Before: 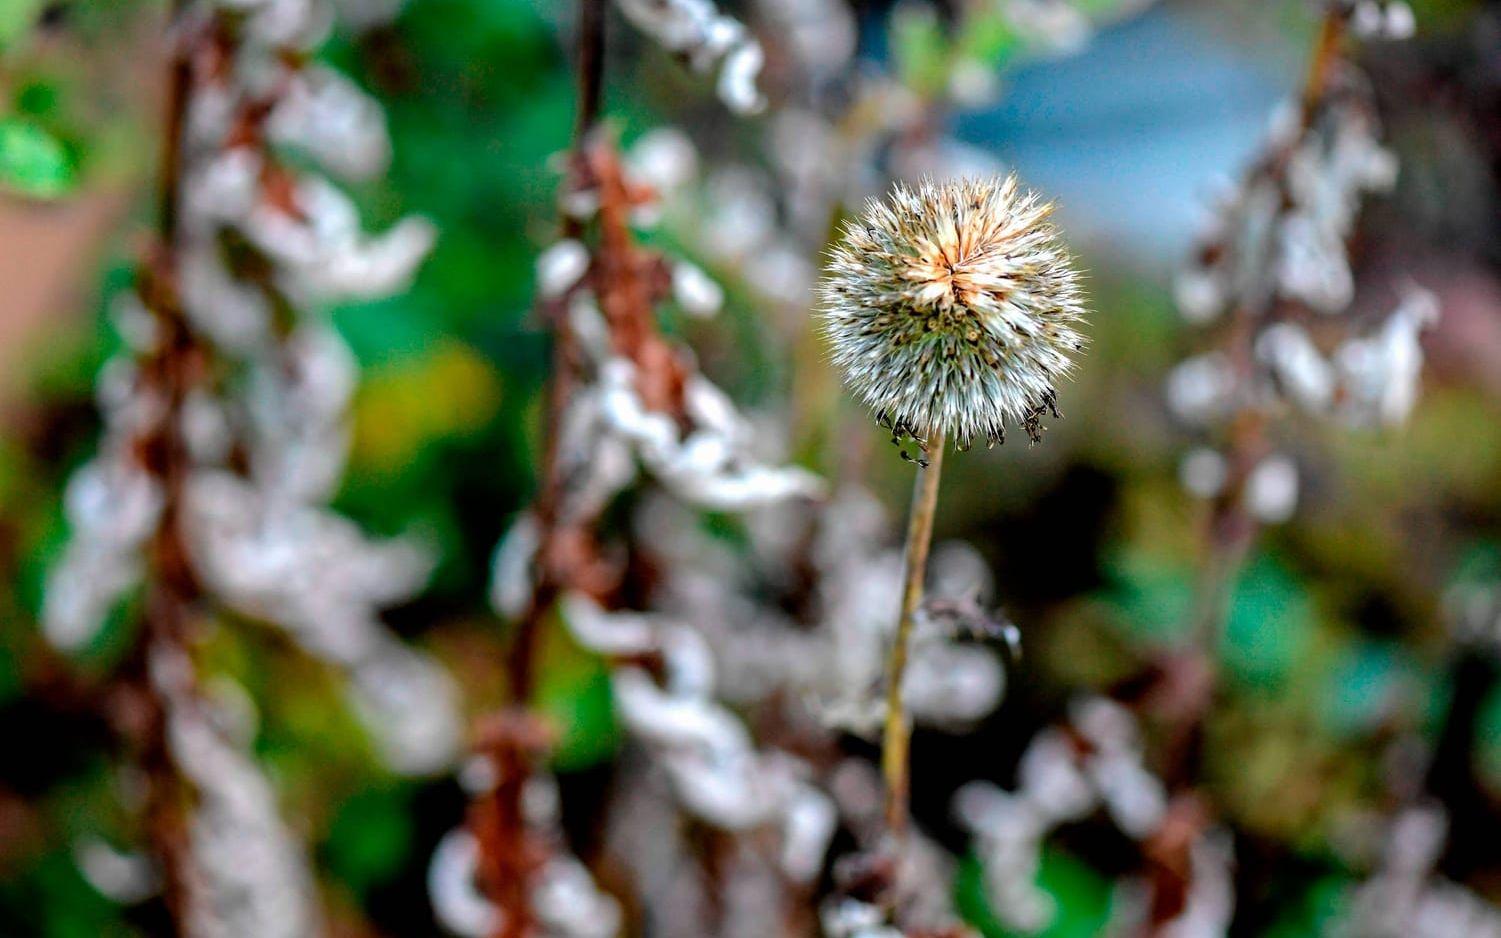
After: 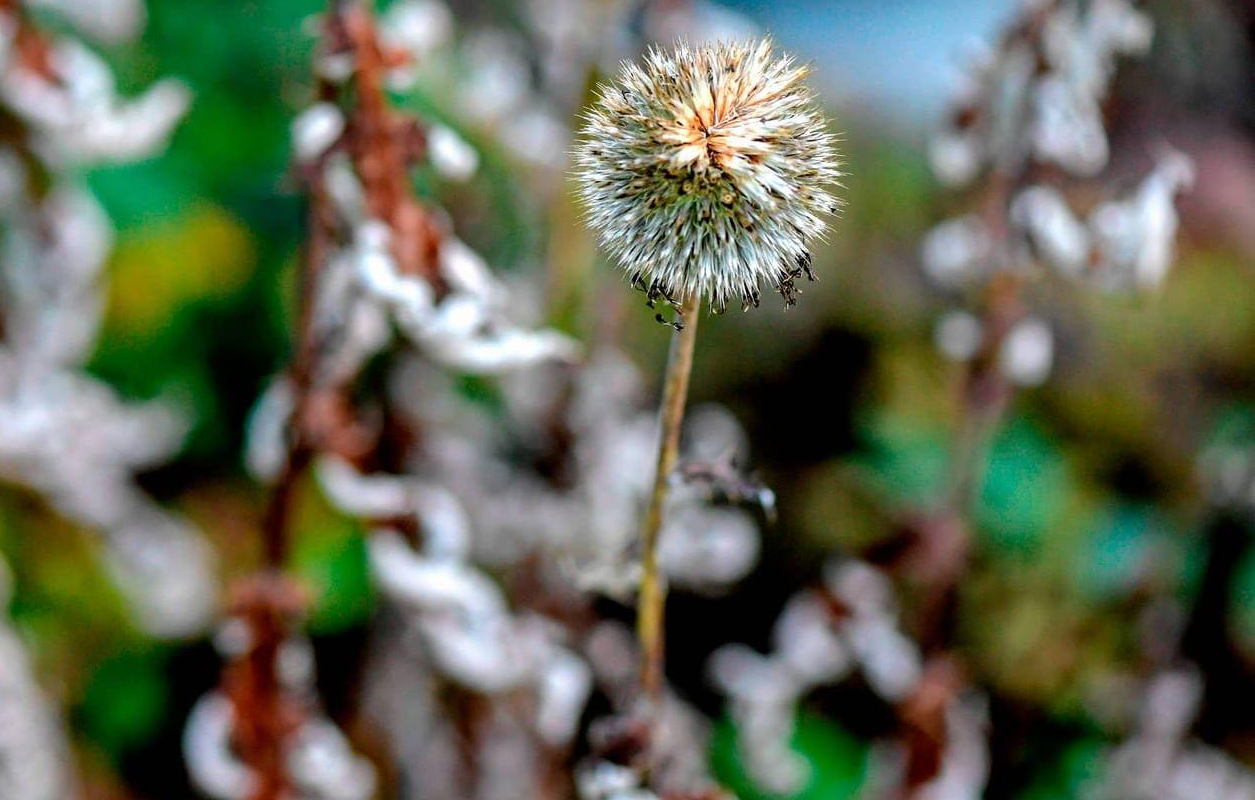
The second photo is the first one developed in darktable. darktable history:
crop: left 16.388%, top 14.702%
